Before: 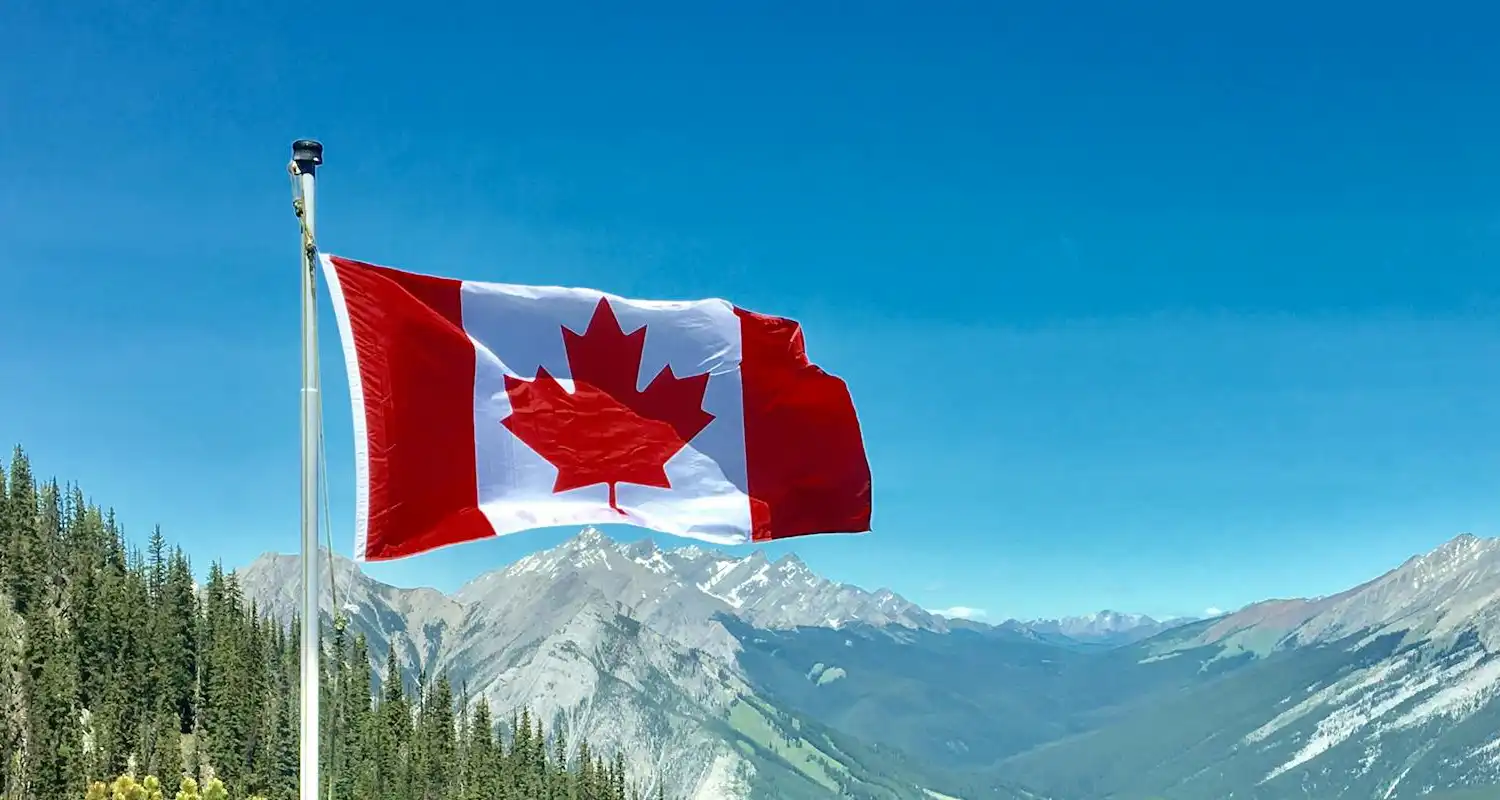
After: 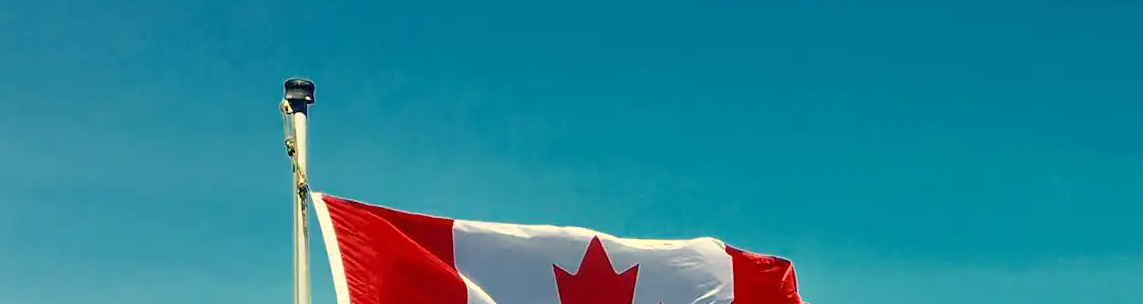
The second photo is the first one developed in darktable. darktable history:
shadows and highlights: shadows 0, highlights 40
white balance: red 1.138, green 0.996, blue 0.812
crop: left 0.579%, top 7.627%, right 23.167%, bottom 54.275%
